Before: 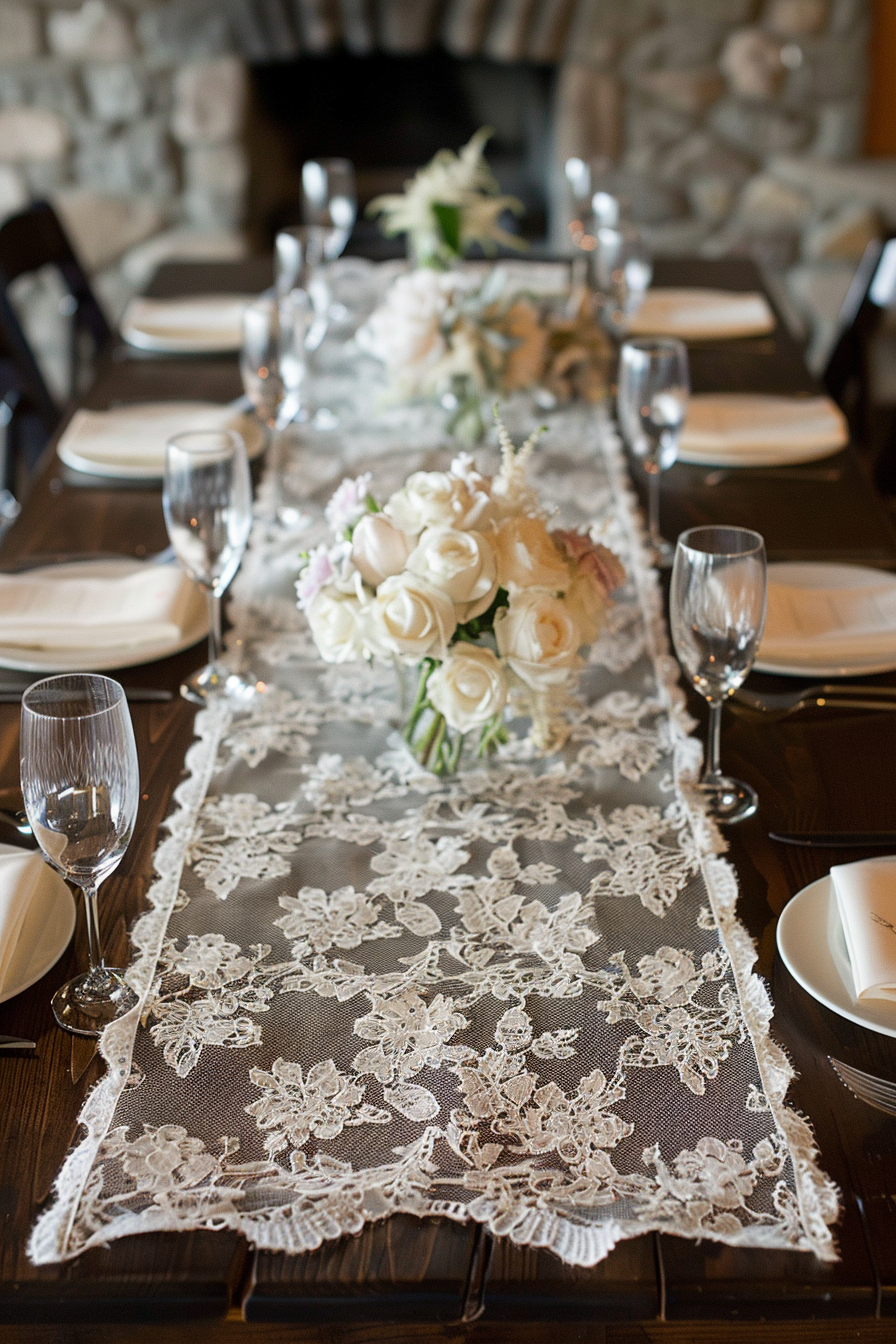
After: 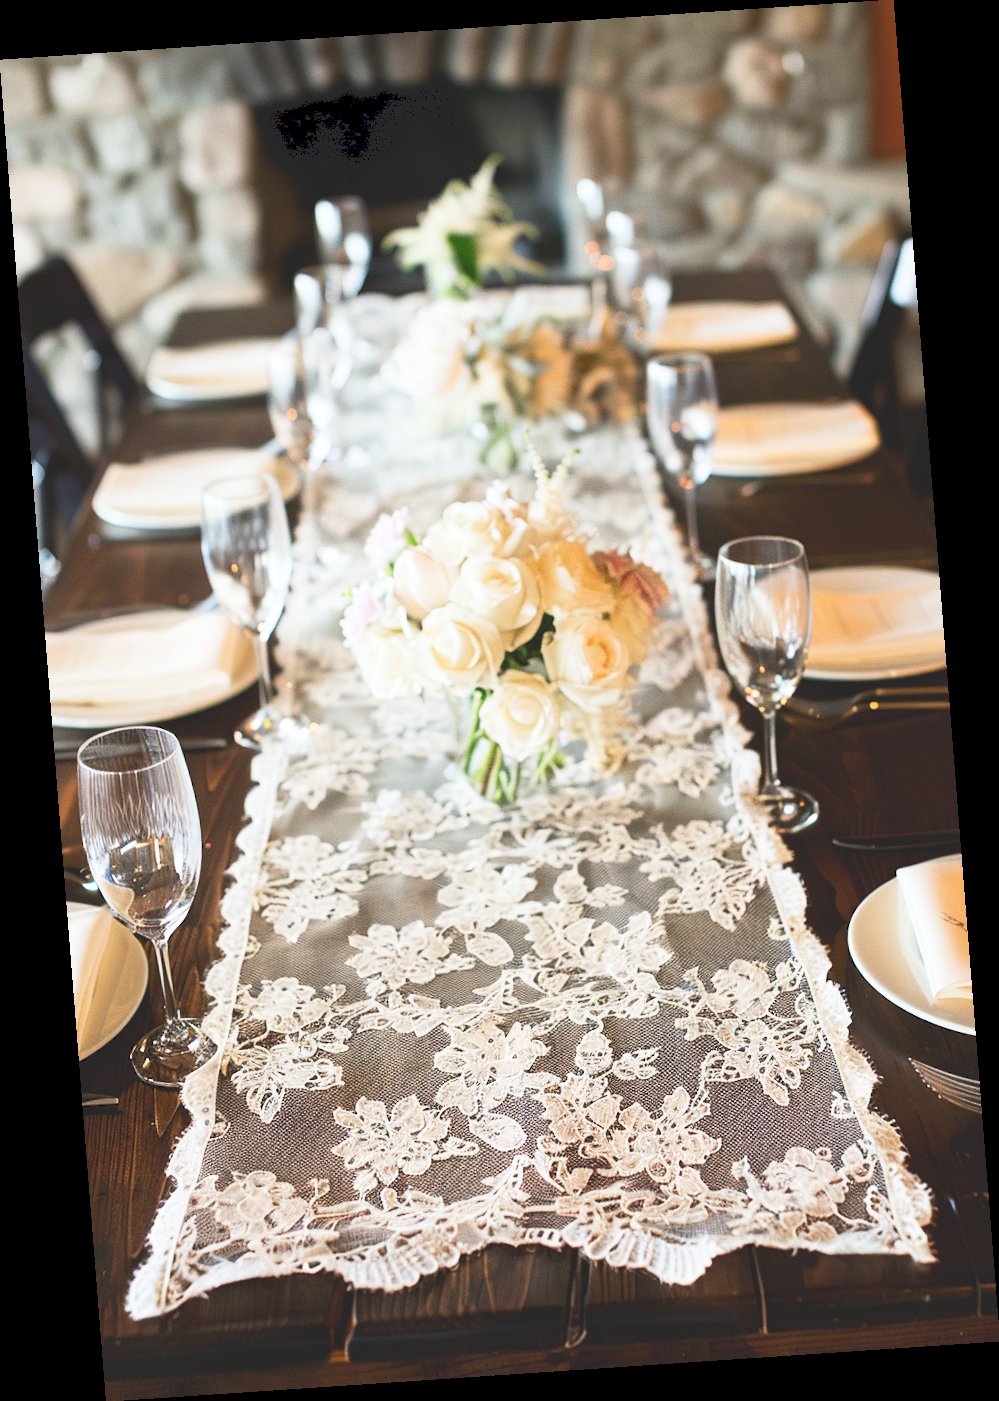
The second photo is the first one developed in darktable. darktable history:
tone curve: curves: ch0 [(0, 0) (0.003, 0.156) (0.011, 0.156) (0.025, 0.161) (0.044, 0.164) (0.069, 0.178) (0.1, 0.201) (0.136, 0.229) (0.177, 0.263) (0.224, 0.301) (0.277, 0.355) (0.335, 0.415) (0.399, 0.48) (0.468, 0.561) (0.543, 0.647) (0.623, 0.735) (0.709, 0.819) (0.801, 0.893) (0.898, 0.953) (1, 1)], preserve colors none
contrast brightness saturation: contrast 0.2, brightness 0.16, saturation 0.22
rotate and perspective: rotation -4.2°, shear 0.006, automatic cropping off
